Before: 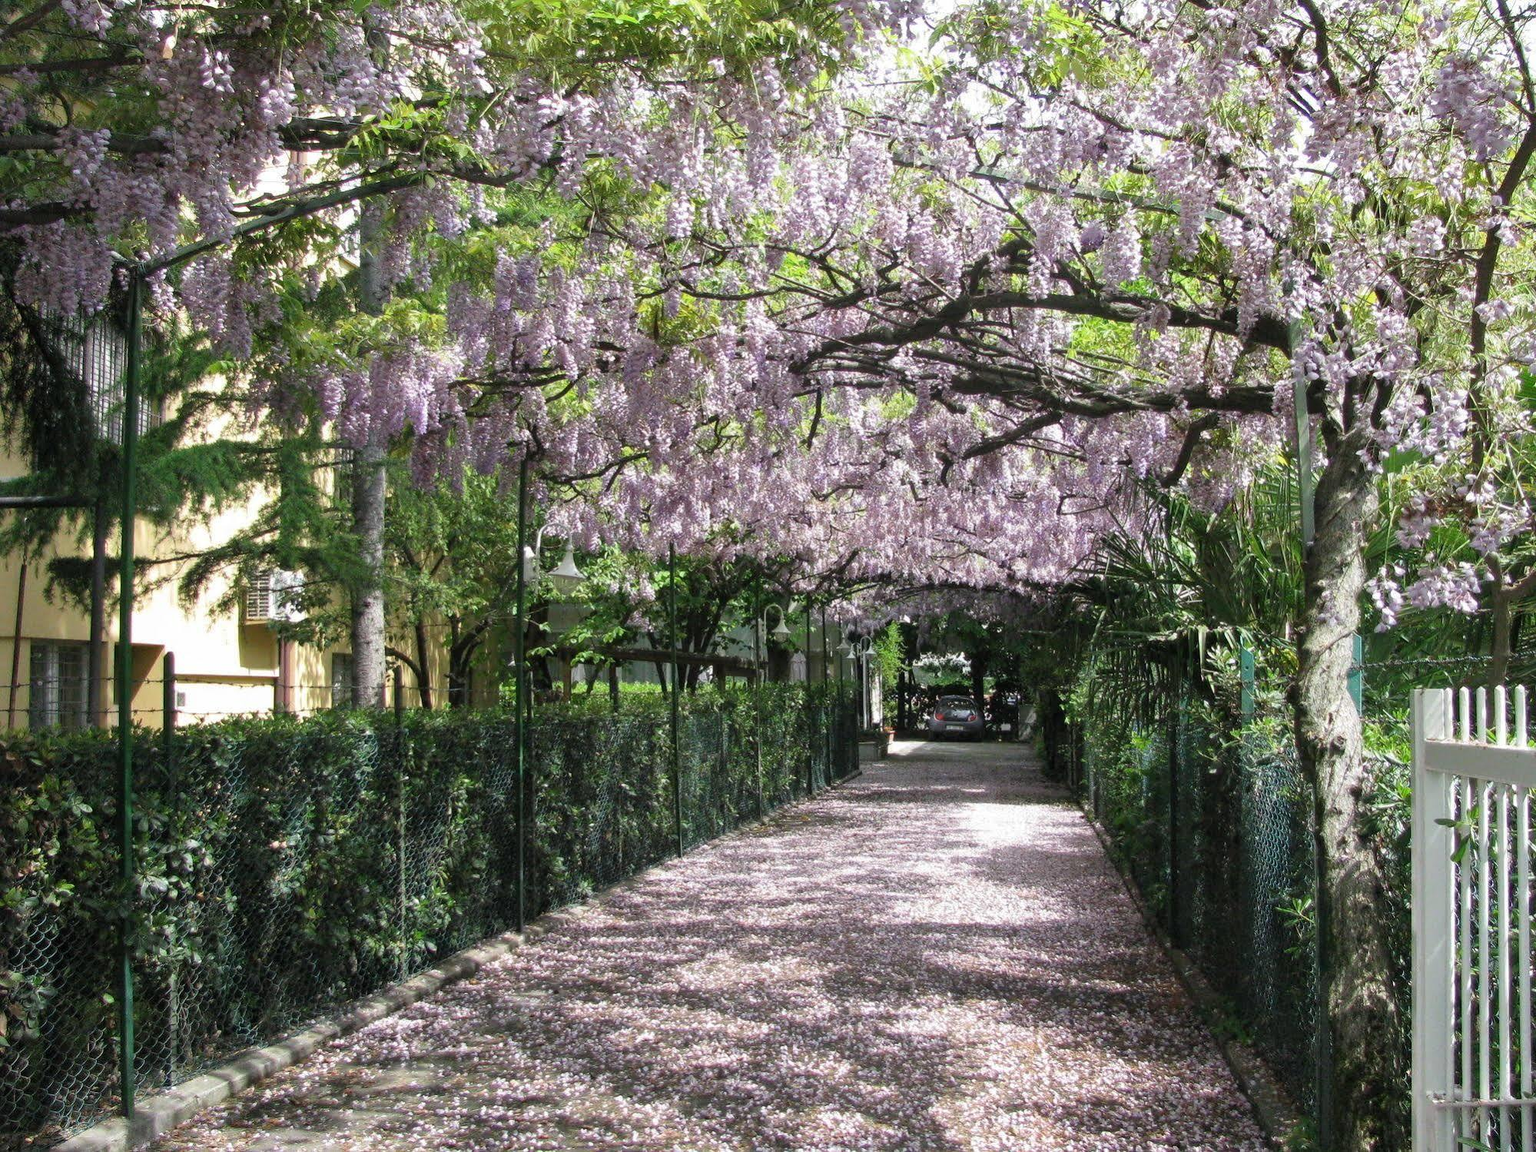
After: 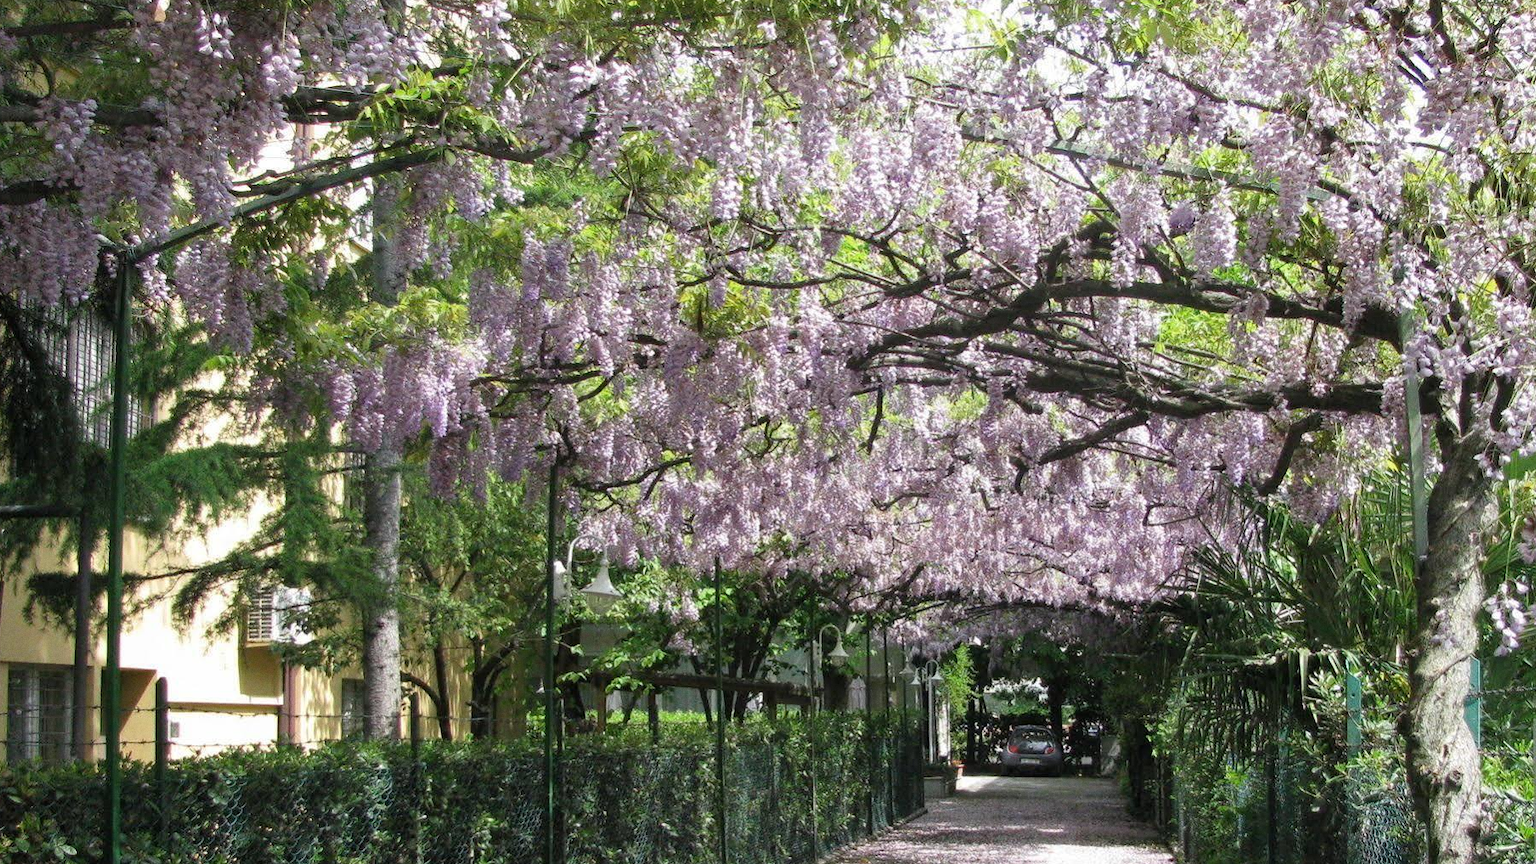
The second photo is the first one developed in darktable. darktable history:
grain: coarseness 0.09 ISO, strength 16.61%
crop: left 1.509%, top 3.452%, right 7.696%, bottom 28.452%
